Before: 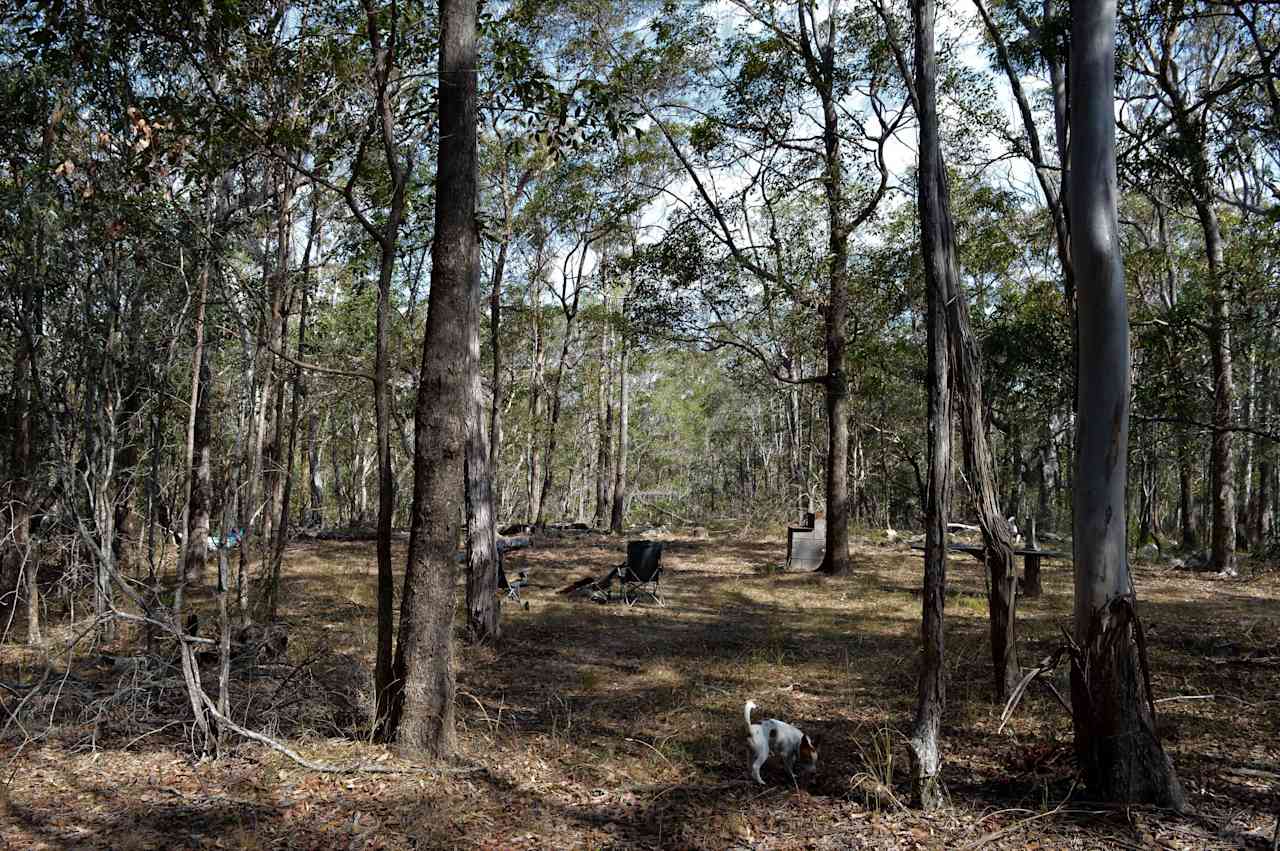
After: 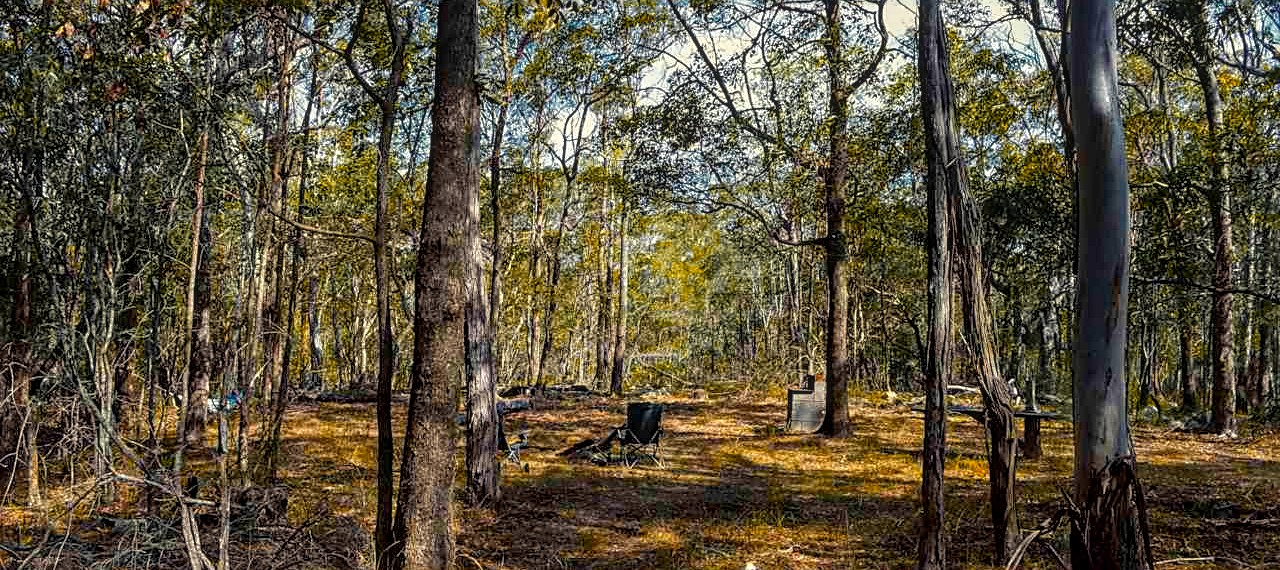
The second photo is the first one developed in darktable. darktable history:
local contrast: highlights 5%, shadows 4%, detail 133%
crop: top 16.309%, bottom 16.677%
sharpen: on, module defaults
color balance rgb: highlights gain › luminance 5.635%, highlights gain › chroma 2.607%, highlights gain › hue 89.21°, linear chroma grading › global chroma 14.92%, perceptual saturation grading › global saturation 36.465%
color zones: curves: ch0 [(0, 0.499) (0.143, 0.5) (0.286, 0.5) (0.429, 0.476) (0.571, 0.284) (0.714, 0.243) (0.857, 0.449) (1, 0.499)]; ch1 [(0, 0.532) (0.143, 0.645) (0.286, 0.696) (0.429, 0.211) (0.571, 0.504) (0.714, 0.493) (0.857, 0.495) (1, 0.532)]; ch2 [(0, 0.5) (0.143, 0.5) (0.286, 0.427) (0.429, 0.324) (0.571, 0.5) (0.714, 0.5) (0.857, 0.5) (1, 0.5)]
